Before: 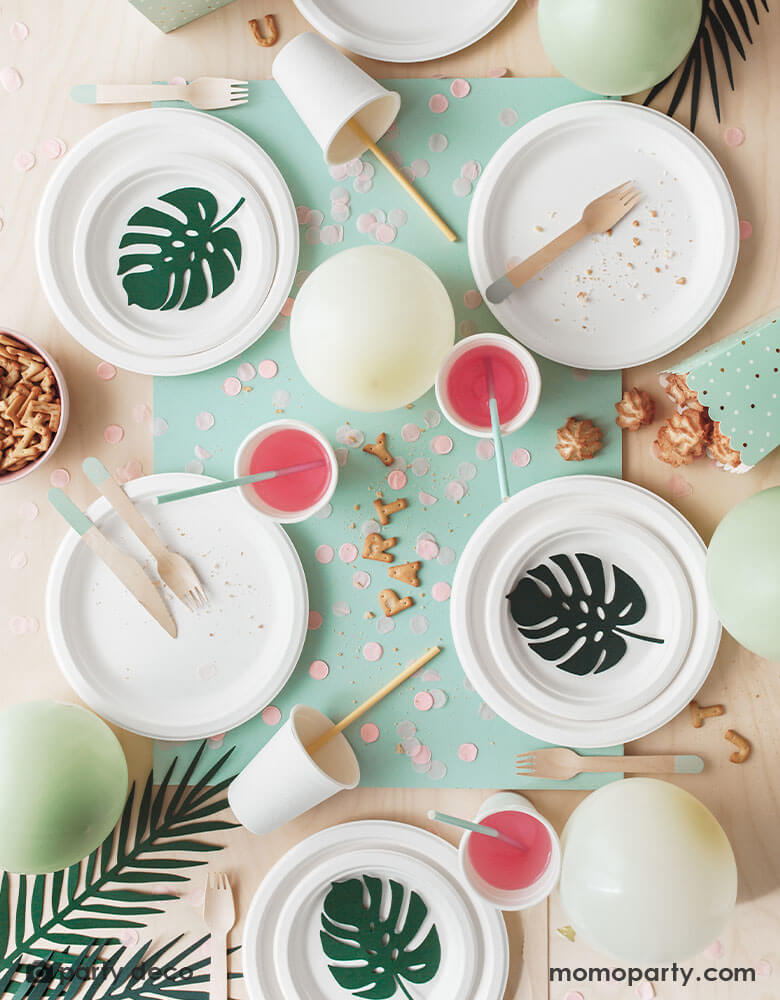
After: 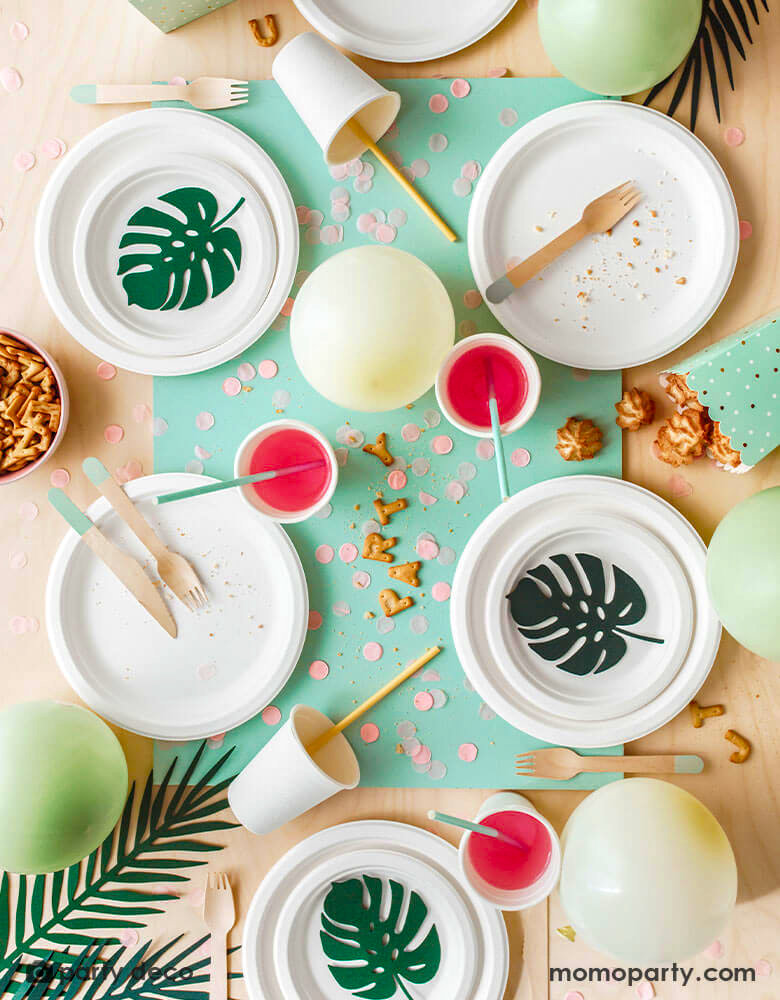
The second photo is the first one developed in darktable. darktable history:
tone equalizer: on, module defaults
velvia: strength 51%, mid-tones bias 0.51
local contrast: detail 130%
